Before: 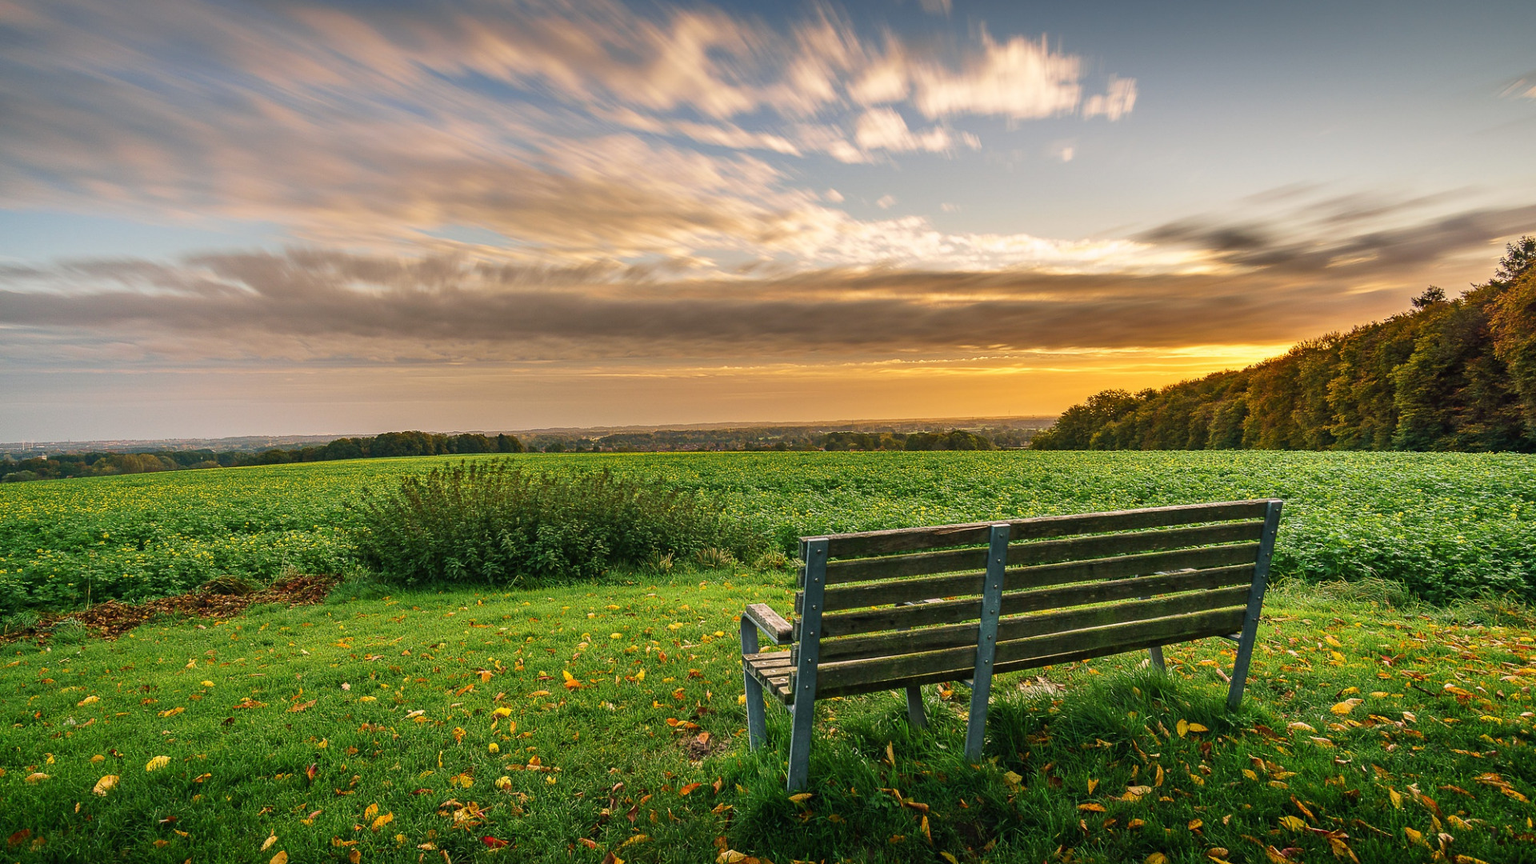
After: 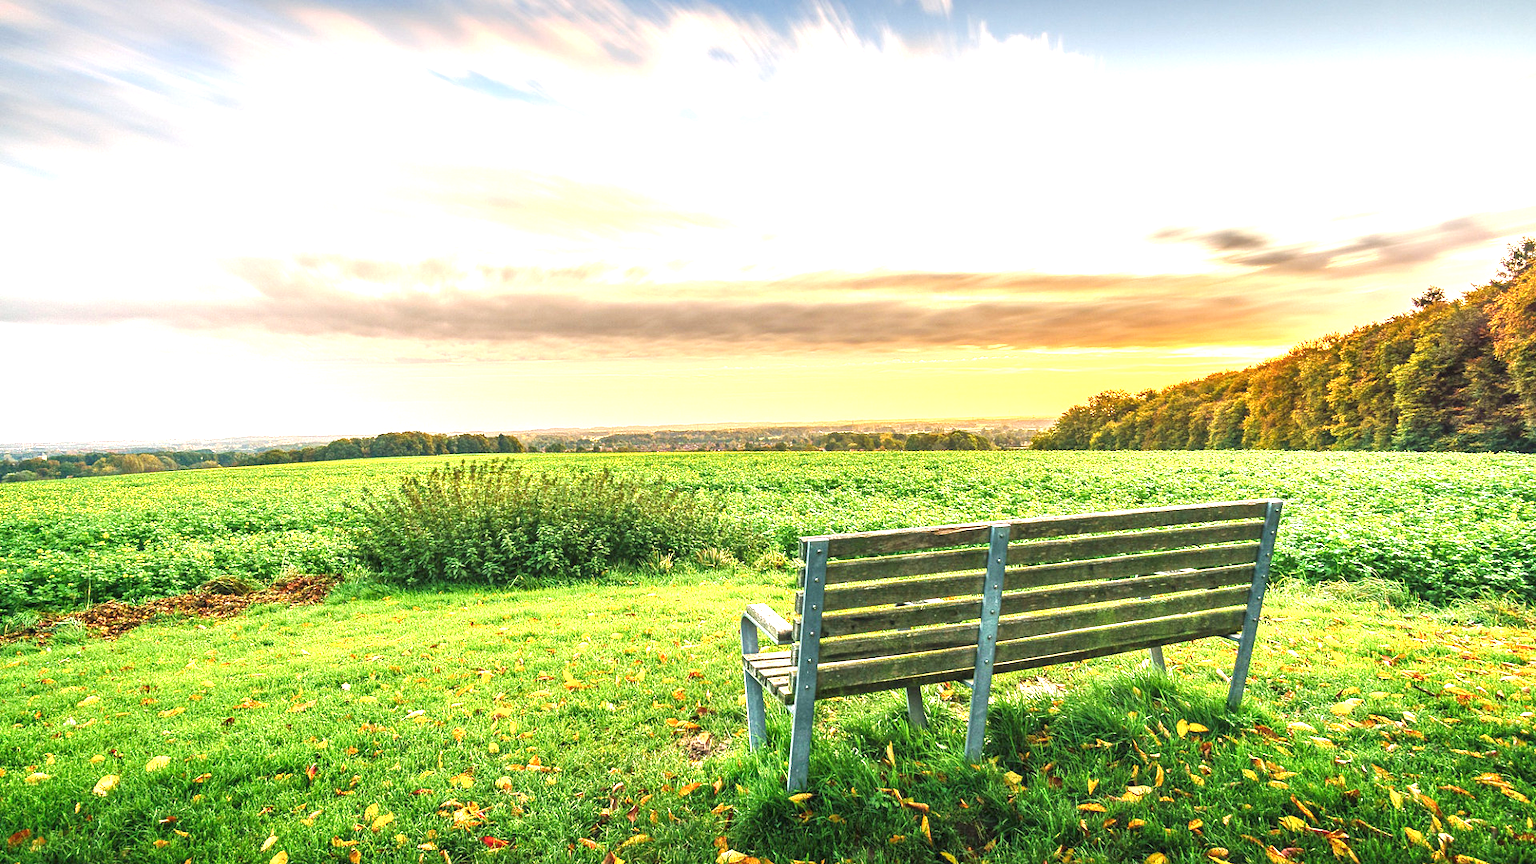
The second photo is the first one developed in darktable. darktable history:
exposure: black level correction 0, exposure 1.888 EV, compensate highlight preservation false
local contrast: on, module defaults
tone curve: curves: ch0 [(0, 0) (0.251, 0.254) (0.689, 0.733) (1, 1)], preserve colors none
